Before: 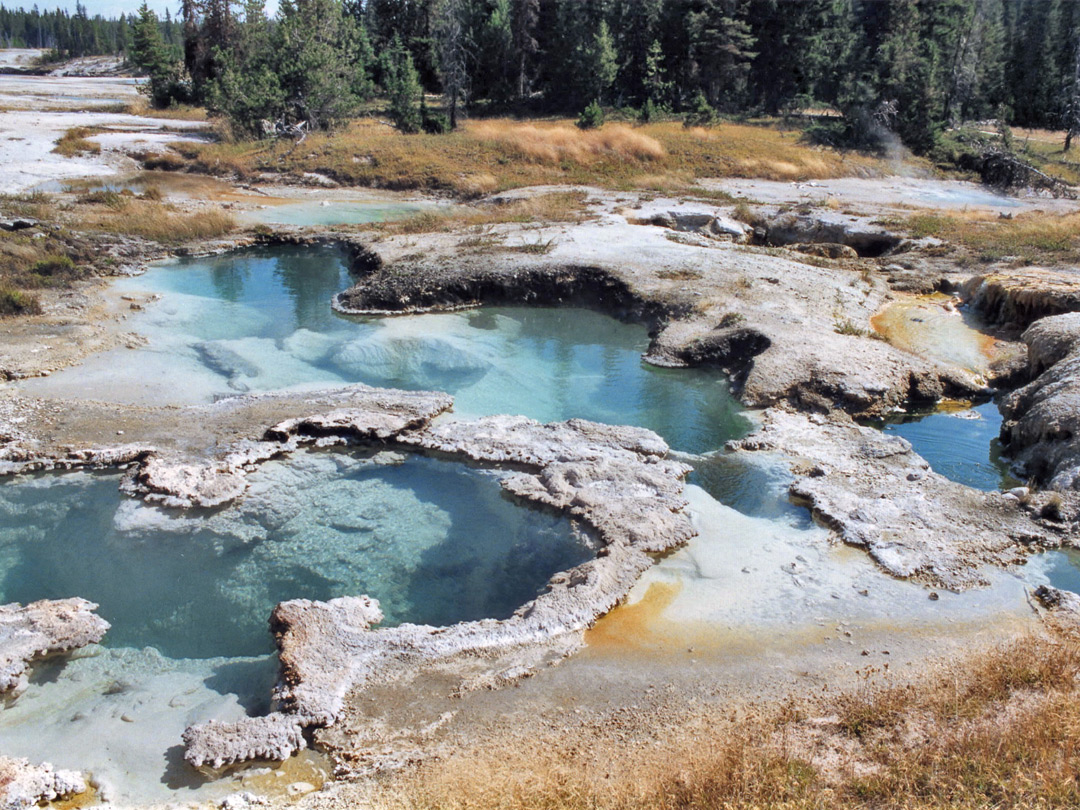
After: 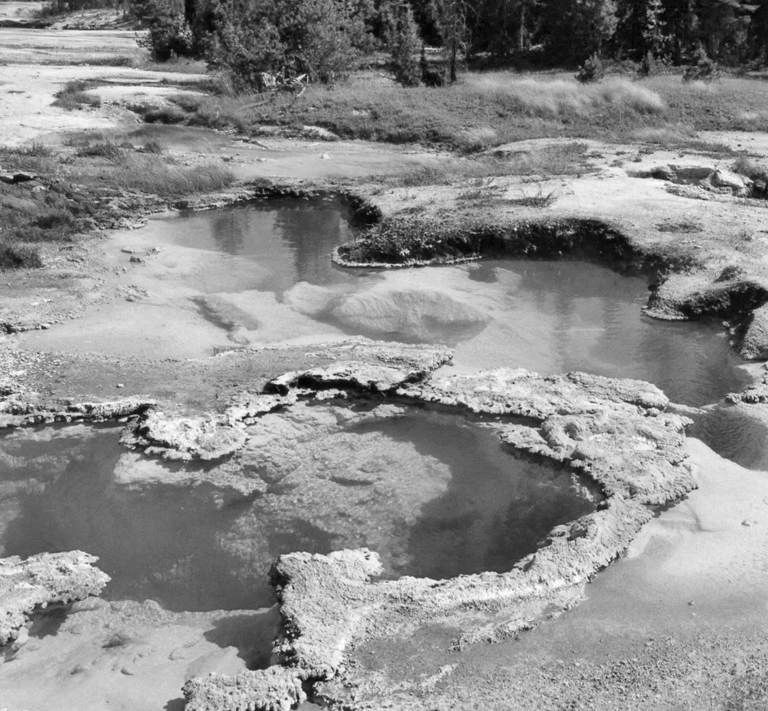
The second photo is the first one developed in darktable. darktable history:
monochrome: a -3.63, b -0.465
crop: top 5.803%, right 27.864%, bottom 5.804%
